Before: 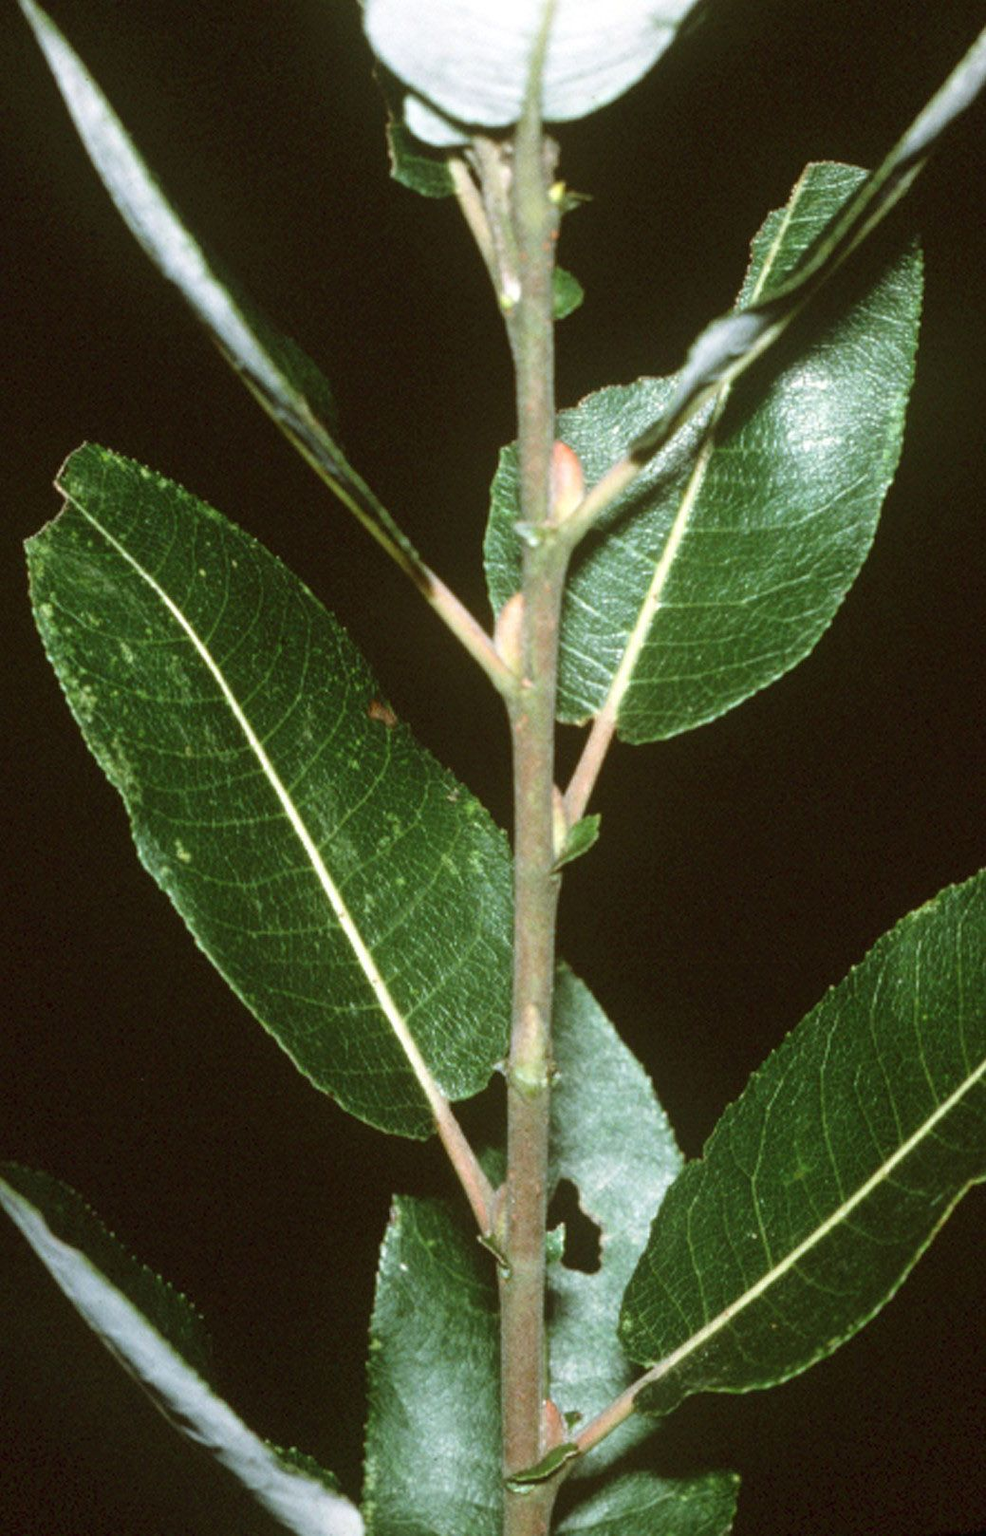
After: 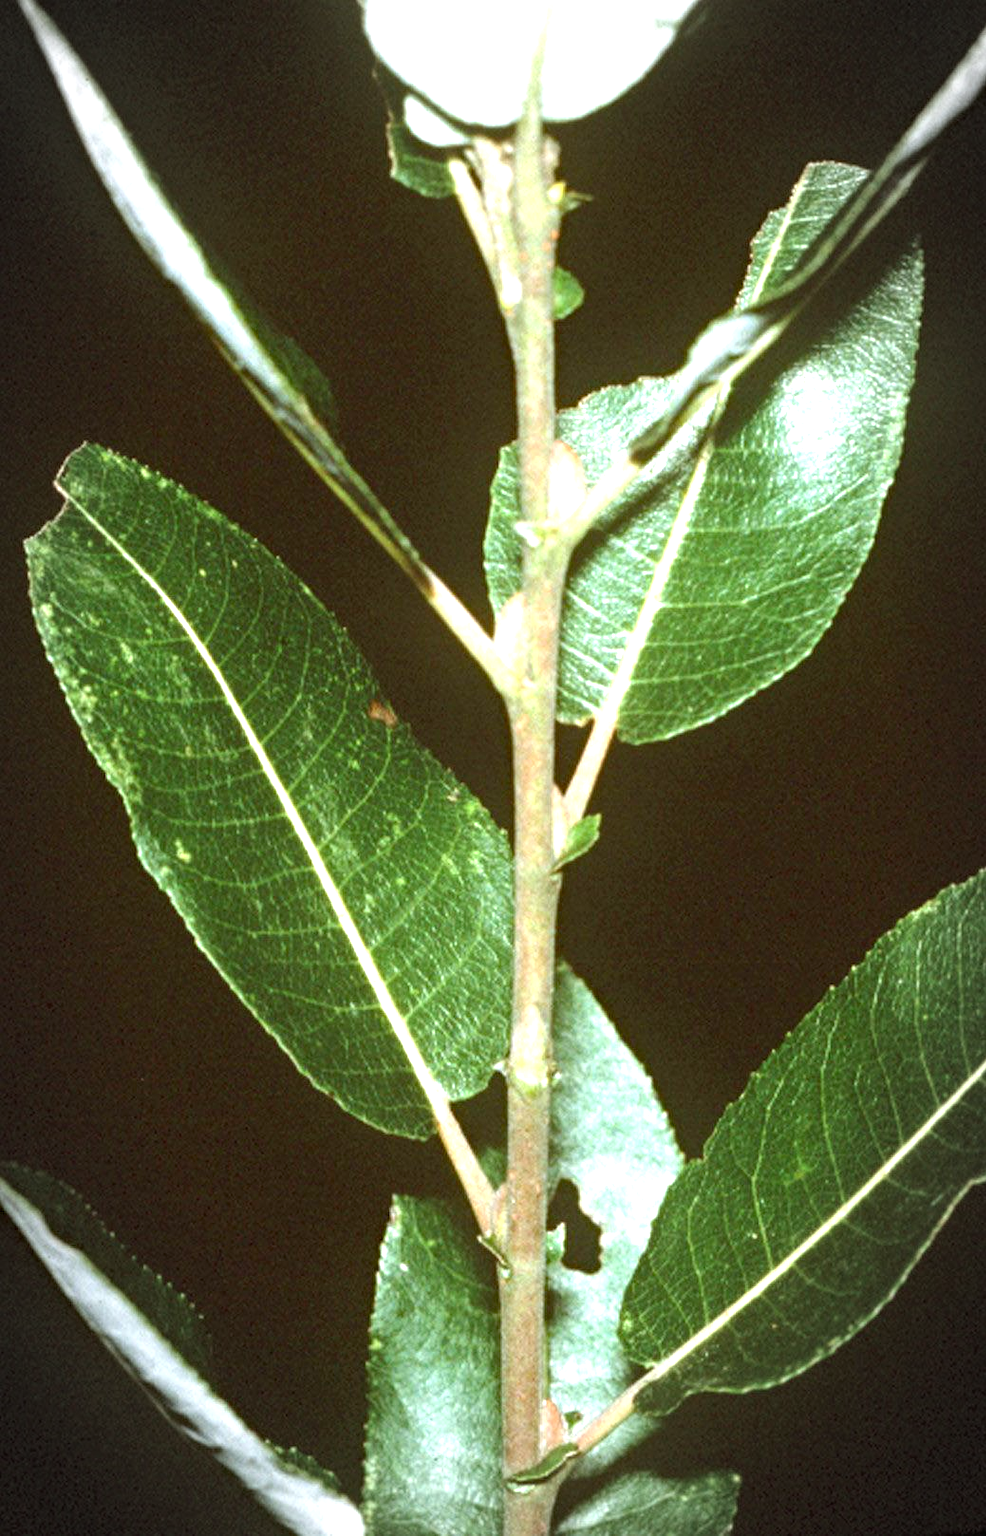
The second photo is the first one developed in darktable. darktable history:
tone equalizer: edges refinement/feathering 500, mask exposure compensation -1.57 EV, preserve details no
vignetting: brightness -0.439, saturation -0.687, automatic ratio true
haze removal: compatibility mode true, adaptive false
exposure: black level correction 0, exposure 1.2 EV, compensate exposure bias true, compensate highlight preservation false
